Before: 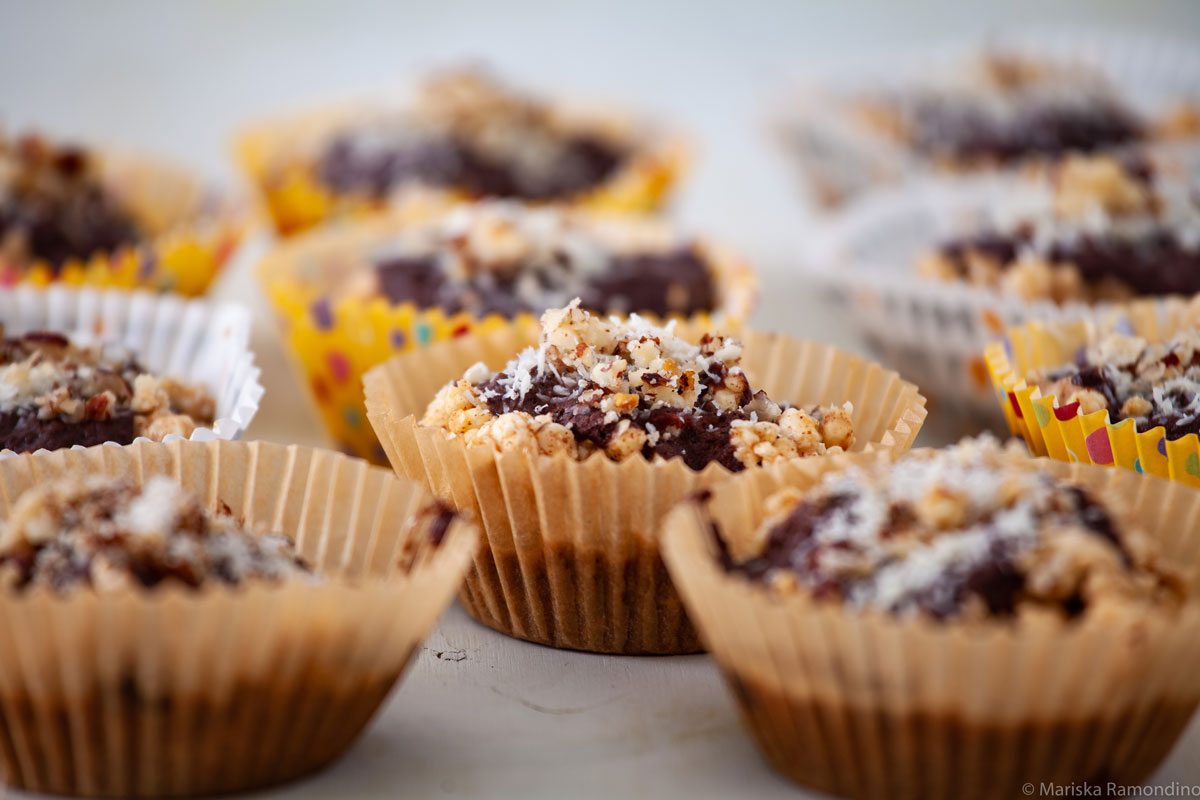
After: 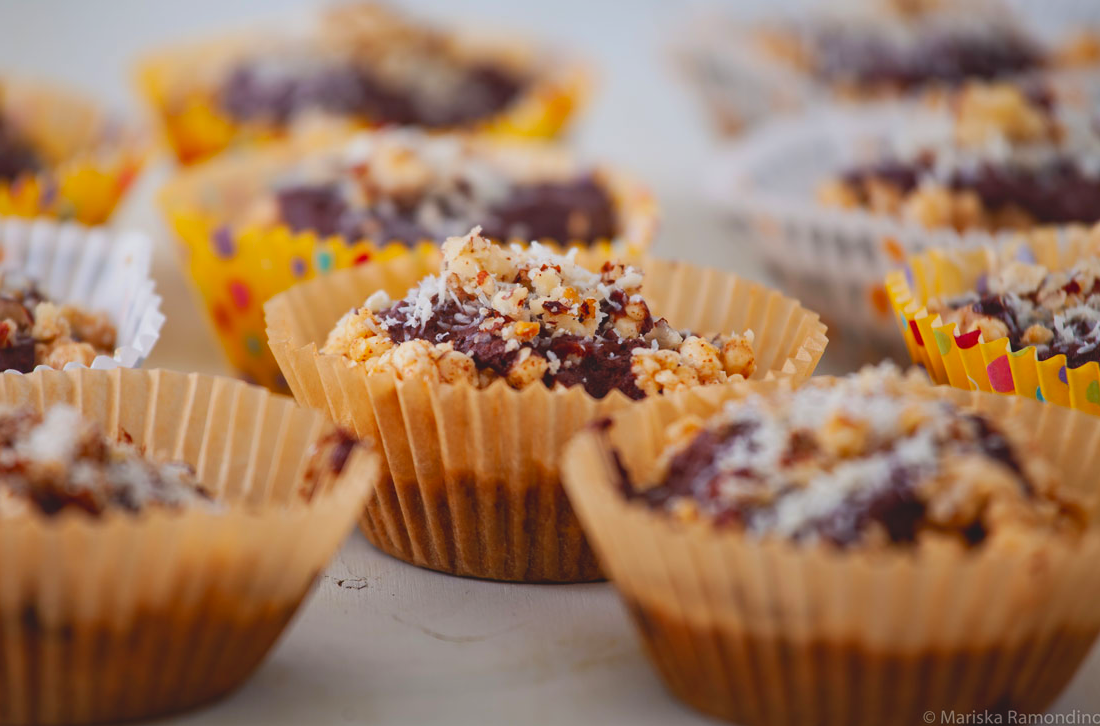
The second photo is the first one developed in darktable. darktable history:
crop and rotate: left 8.262%, top 9.226%
contrast brightness saturation: contrast -0.19, saturation 0.19
